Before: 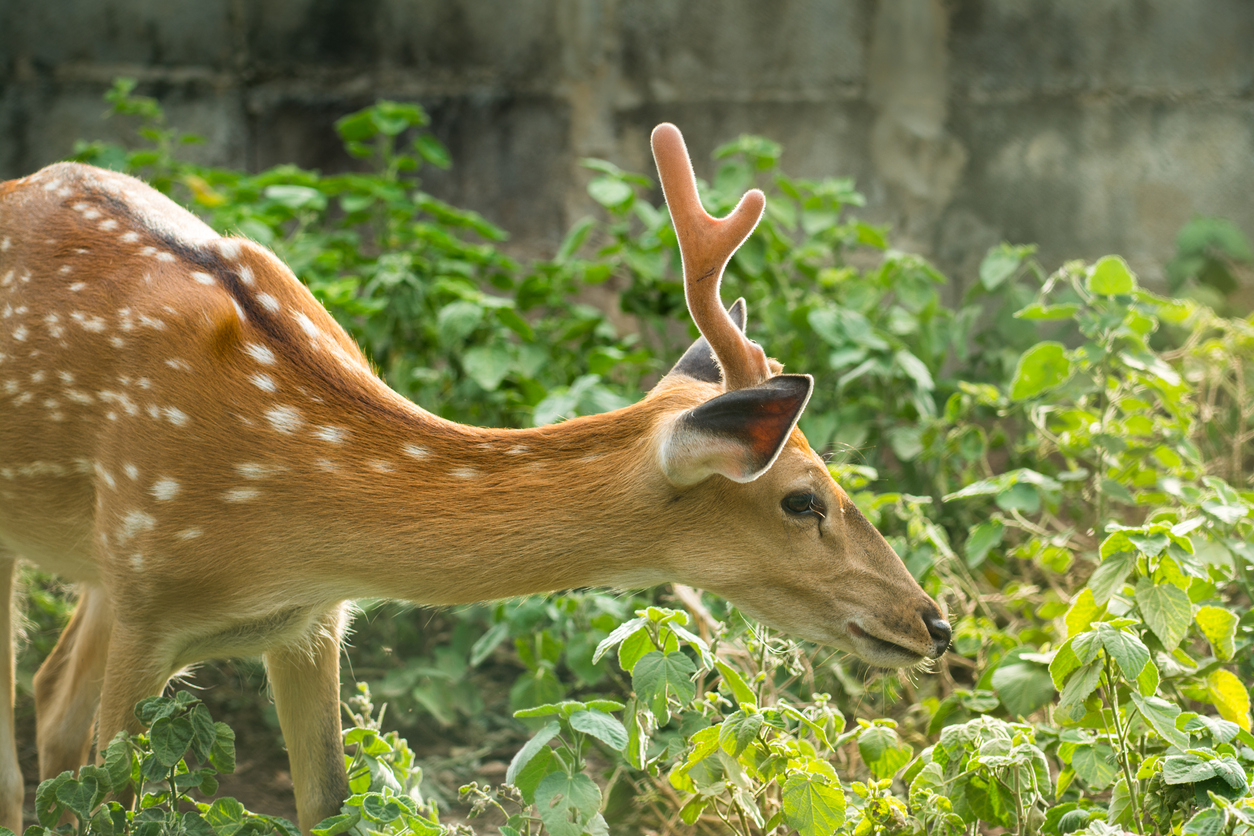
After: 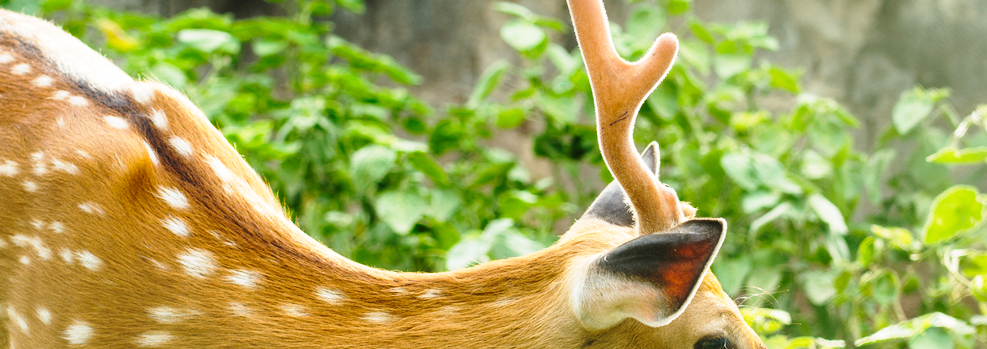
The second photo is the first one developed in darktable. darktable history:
crop: left 6.95%, top 18.678%, right 14.303%, bottom 39.546%
base curve: curves: ch0 [(0, 0) (0.028, 0.03) (0.121, 0.232) (0.46, 0.748) (0.859, 0.968) (1, 1)], preserve colors none
